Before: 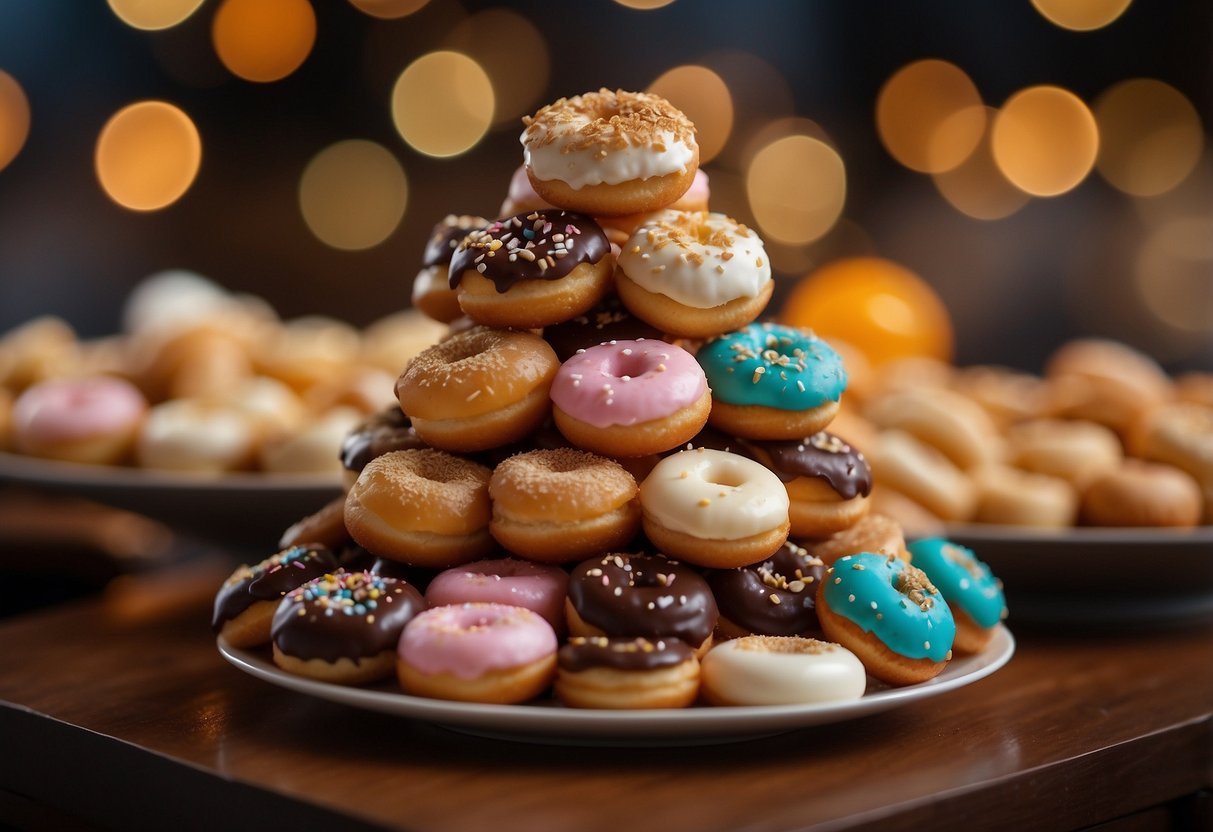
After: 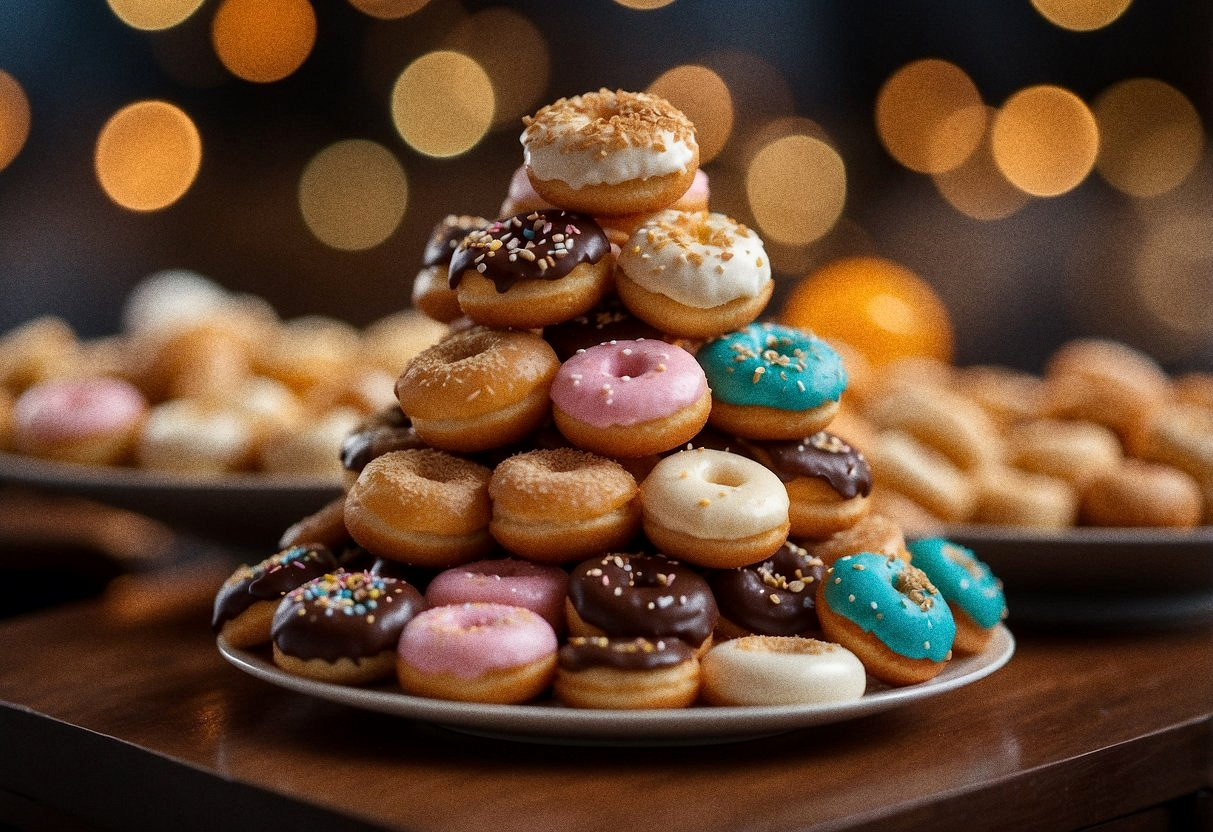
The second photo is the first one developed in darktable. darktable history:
grain: coarseness 0.09 ISO, strength 40%
local contrast: mode bilateral grid, contrast 20, coarseness 50, detail 120%, midtone range 0.2
